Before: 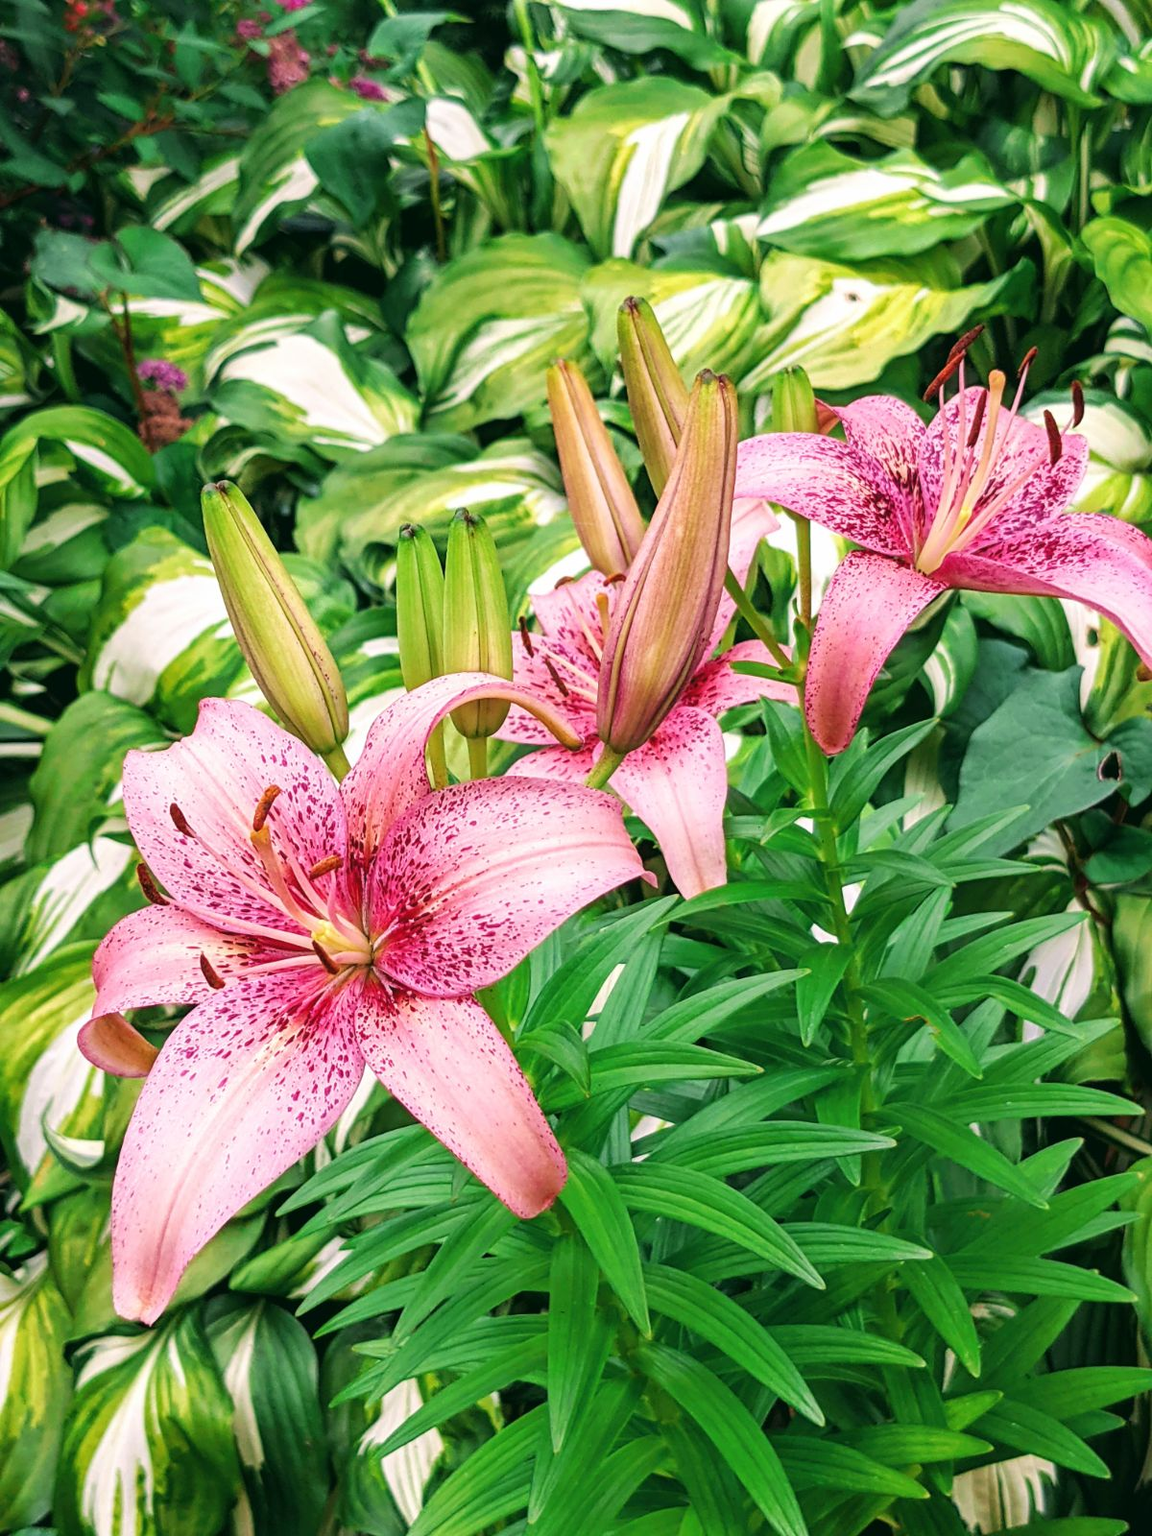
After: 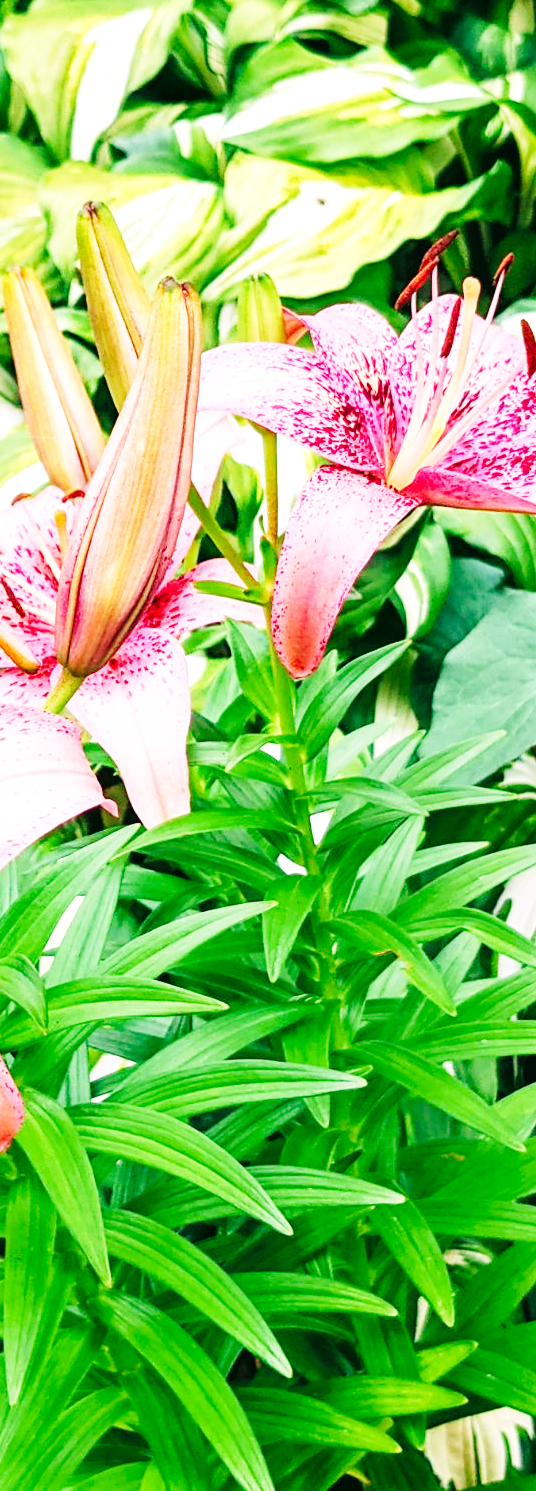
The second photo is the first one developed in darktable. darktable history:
crop: left 47.316%, top 6.782%, right 7.935%
base curve: curves: ch0 [(0, 0.003) (0.001, 0.002) (0.006, 0.004) (0.02, 0.022) (0.048, 0.086) (0.094, 0.234) (0.162, 0.431) (0.258, 0.629) (0.385, 0.8) (0.548, 0.918) (0.751, 0.988) (1, 1)], preserve colors none
